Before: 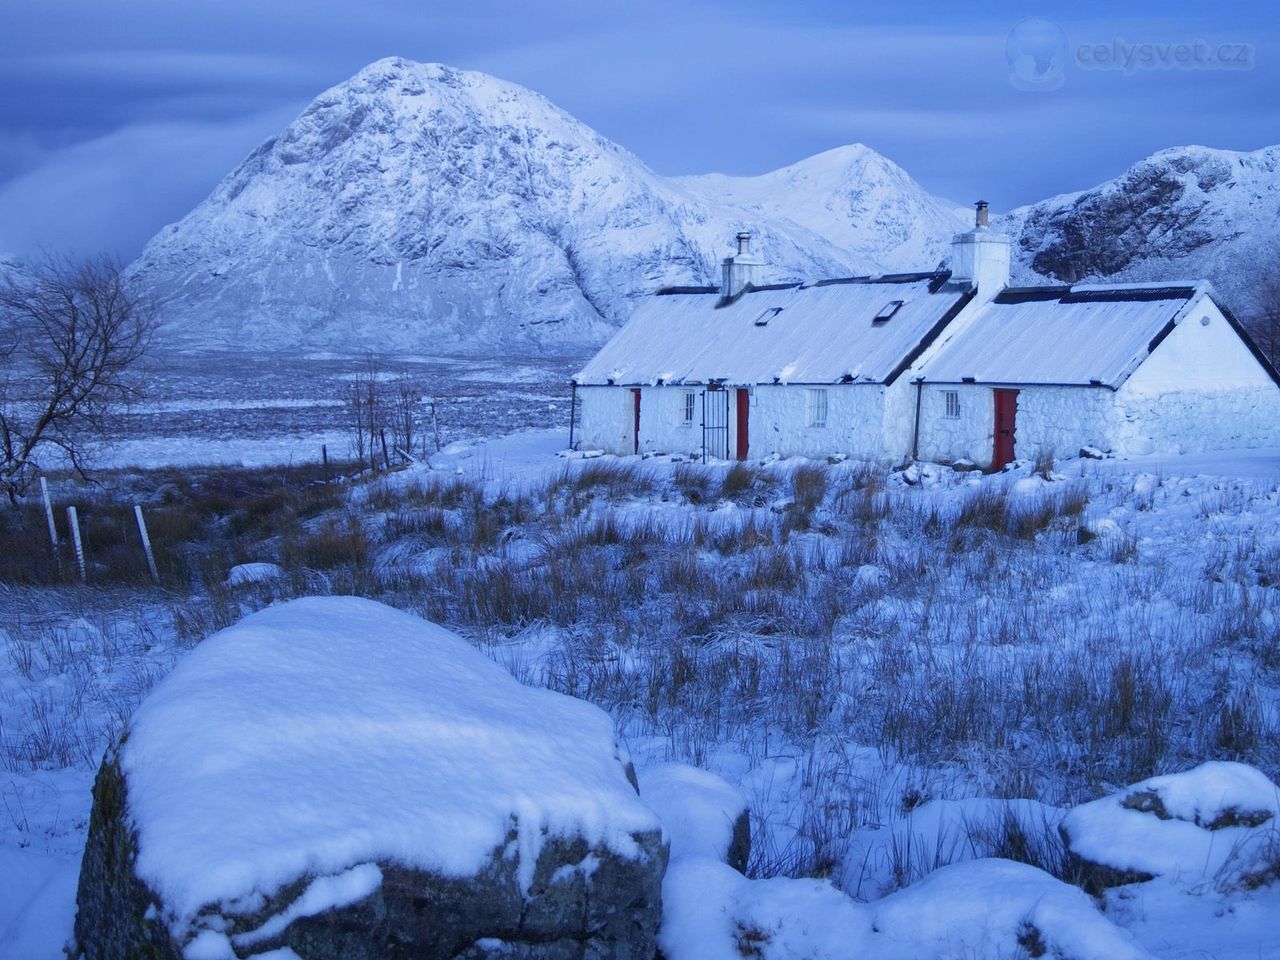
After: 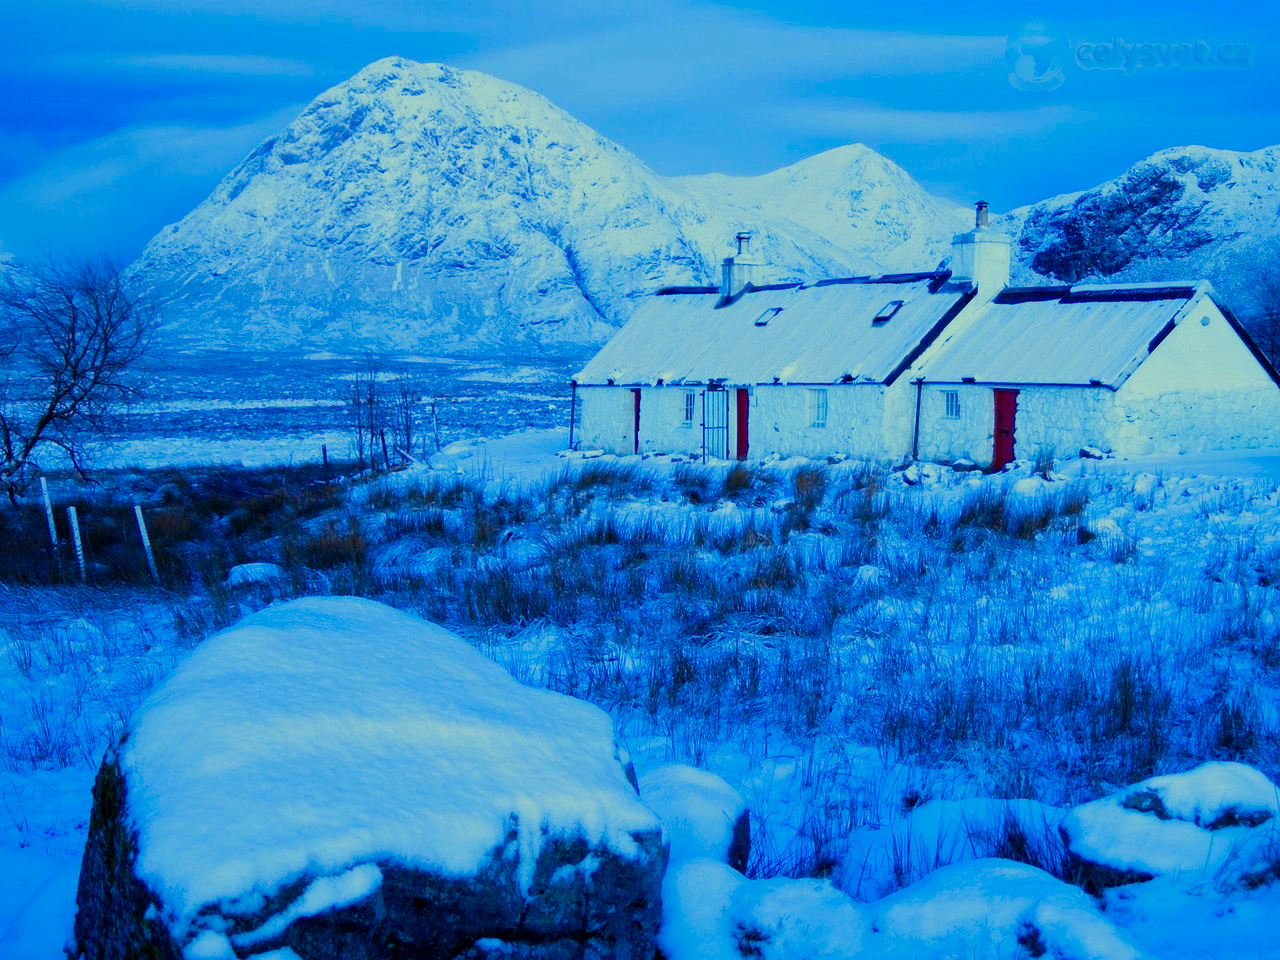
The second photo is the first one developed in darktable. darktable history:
filmic rgb: middle gray luminance 29%, black relative exposure -10.3 EV, white relative exposure 5.5 EV, threshold 6 EV, target black luminance 0%, hardness 3.95, latitude 2.04%, contrast 1.132, highlights saturation mix 5%, shadows ↔ highlights balance 15.11%, preserve chrominance no, color science v3 (2019), use custom middle-gray values true, iterations of high-quality reconstruction 0, enable highlight reconstruction true
color correction: highlights a* -10.77, highlights b* 9.8, saturation 1.72
exposure: black level correction 0, exposure 0.7 EV, compensate exposure bias true, compensate highlight preservation false
